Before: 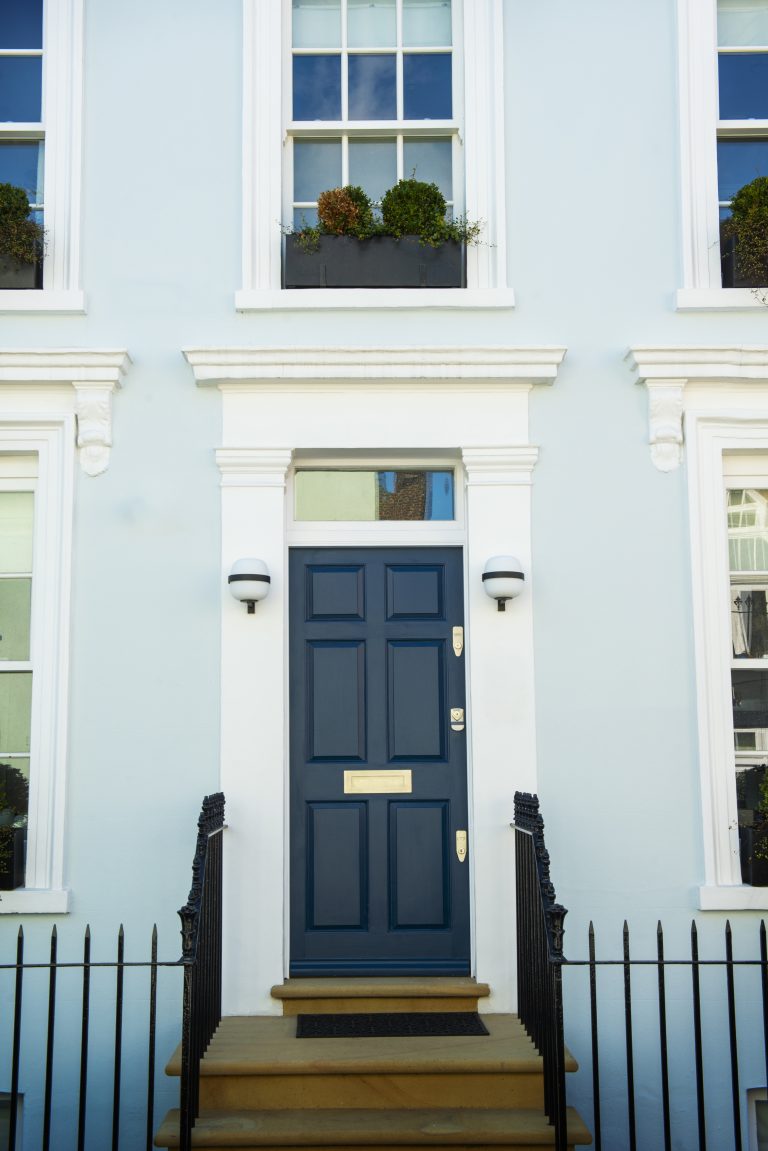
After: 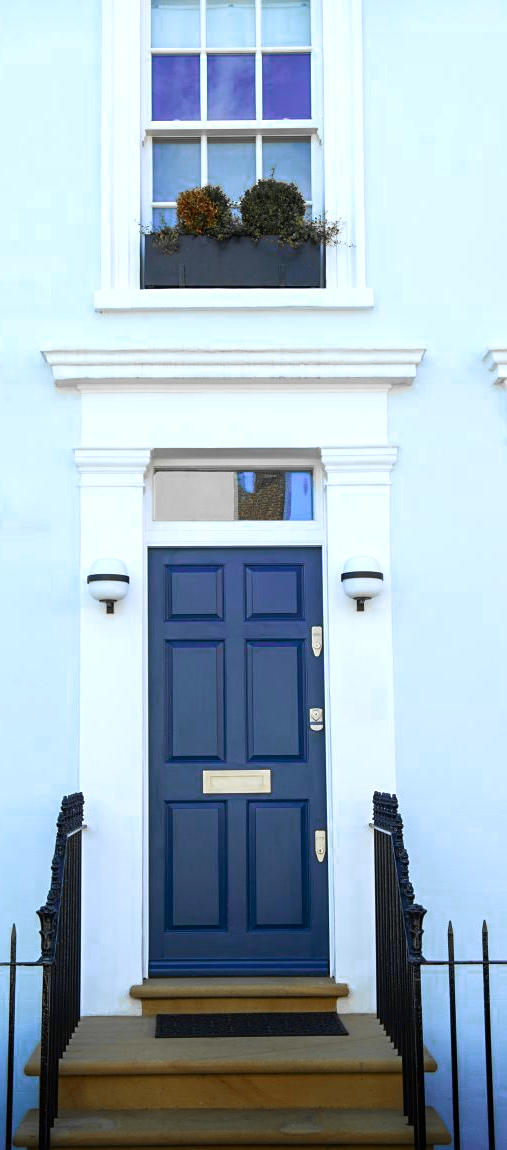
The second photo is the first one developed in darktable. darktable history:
crop and rotate: left 18.442%, right 15.508%
white balance: red 0.954, blue 1.079
sharpen: amount 0.2
color zones: curves: ch0 [(0, 0.363) (0.128, 0.373) (0.25, 0.5) (0.402, 0.407) (0.521, 0.525) (0.63, 0.559) (0.729, 0.662) (0.867, 0.471)]; ch1 [(0, 0.515) (0.136, 0.618) (0.25, 0.5) (0.378, 0) (0.516, 0) (0.622, 0.593) (0.737, 0.819) (0.87, 0.593)]; ch2 [(0, 0.529) (0.128, 0.471) (0.282, 0.451) (0.386, 0.662) (0.516, 0.525) (0.633, 0.554) (0.75, 0.62) (0.875, 0.441)]
